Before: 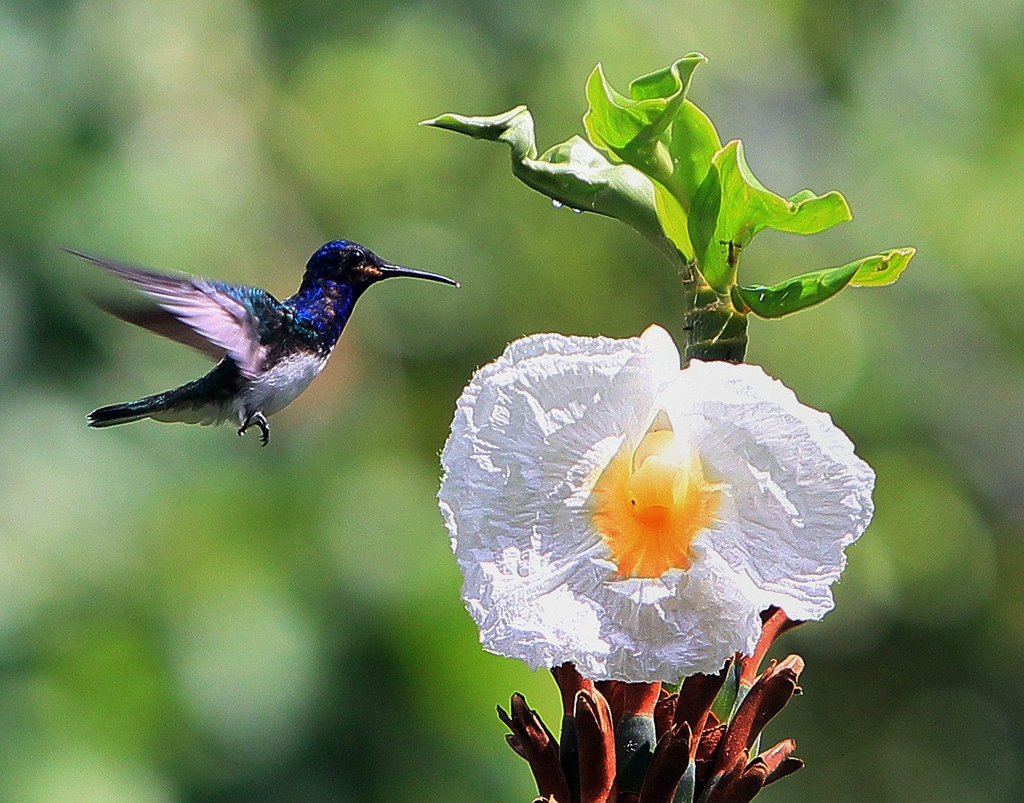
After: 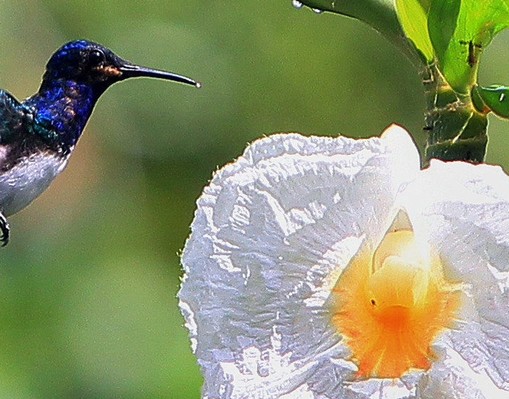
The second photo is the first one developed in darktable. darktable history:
crop: left 25.417%, top 25.027%, right 24.865%, bottom 25.168%
